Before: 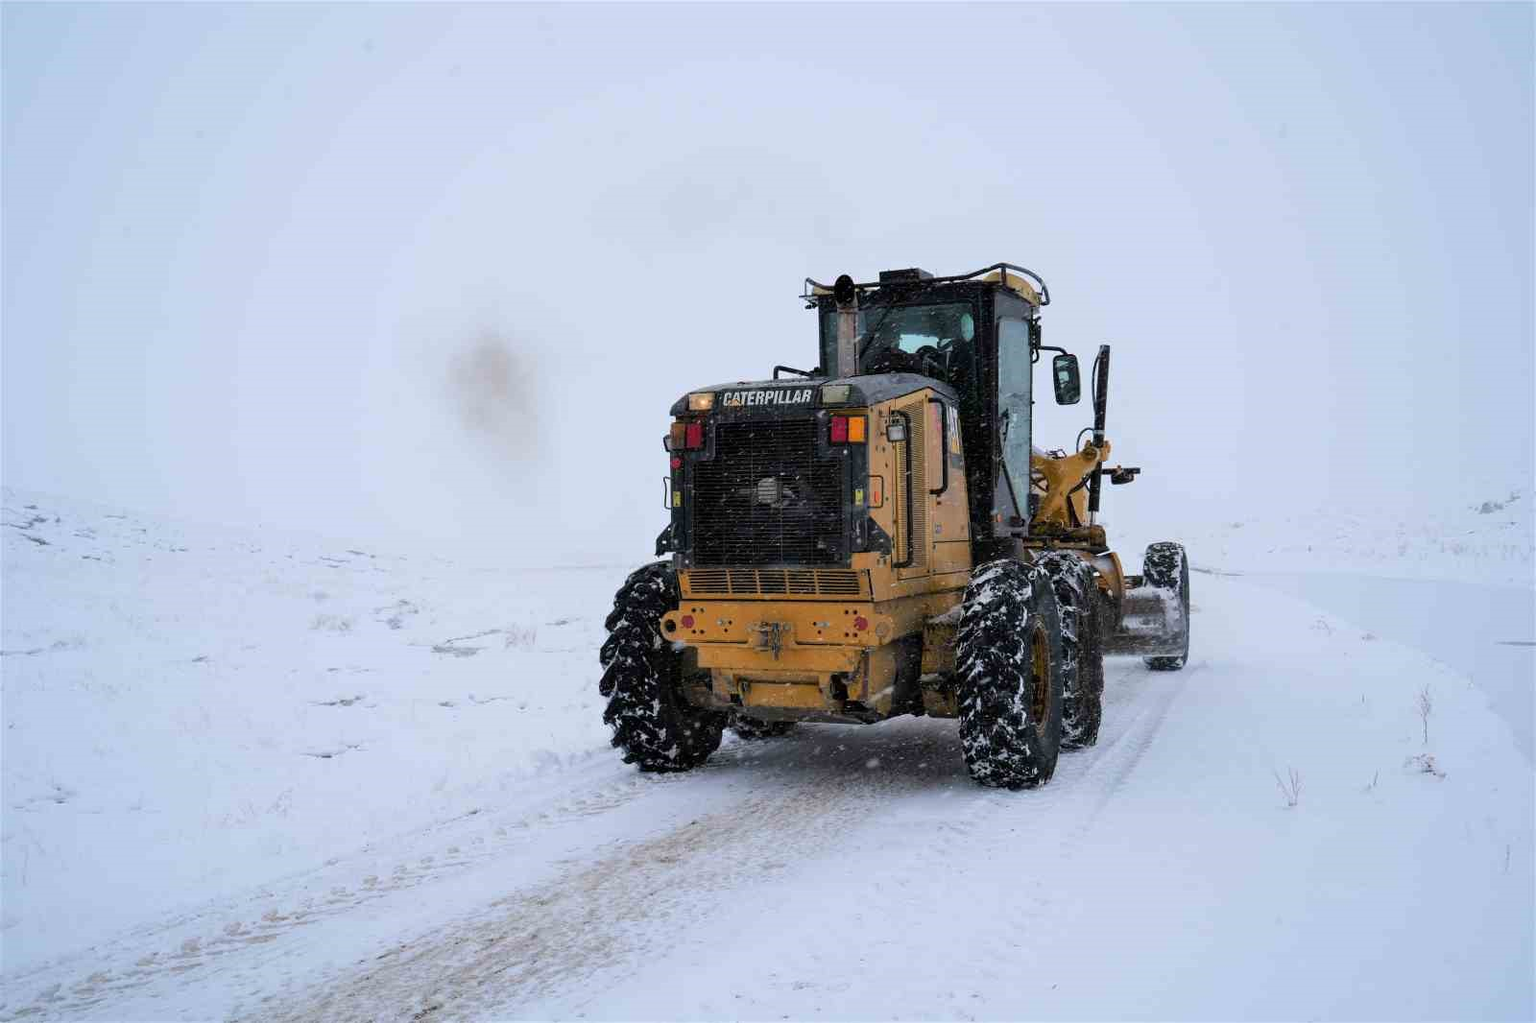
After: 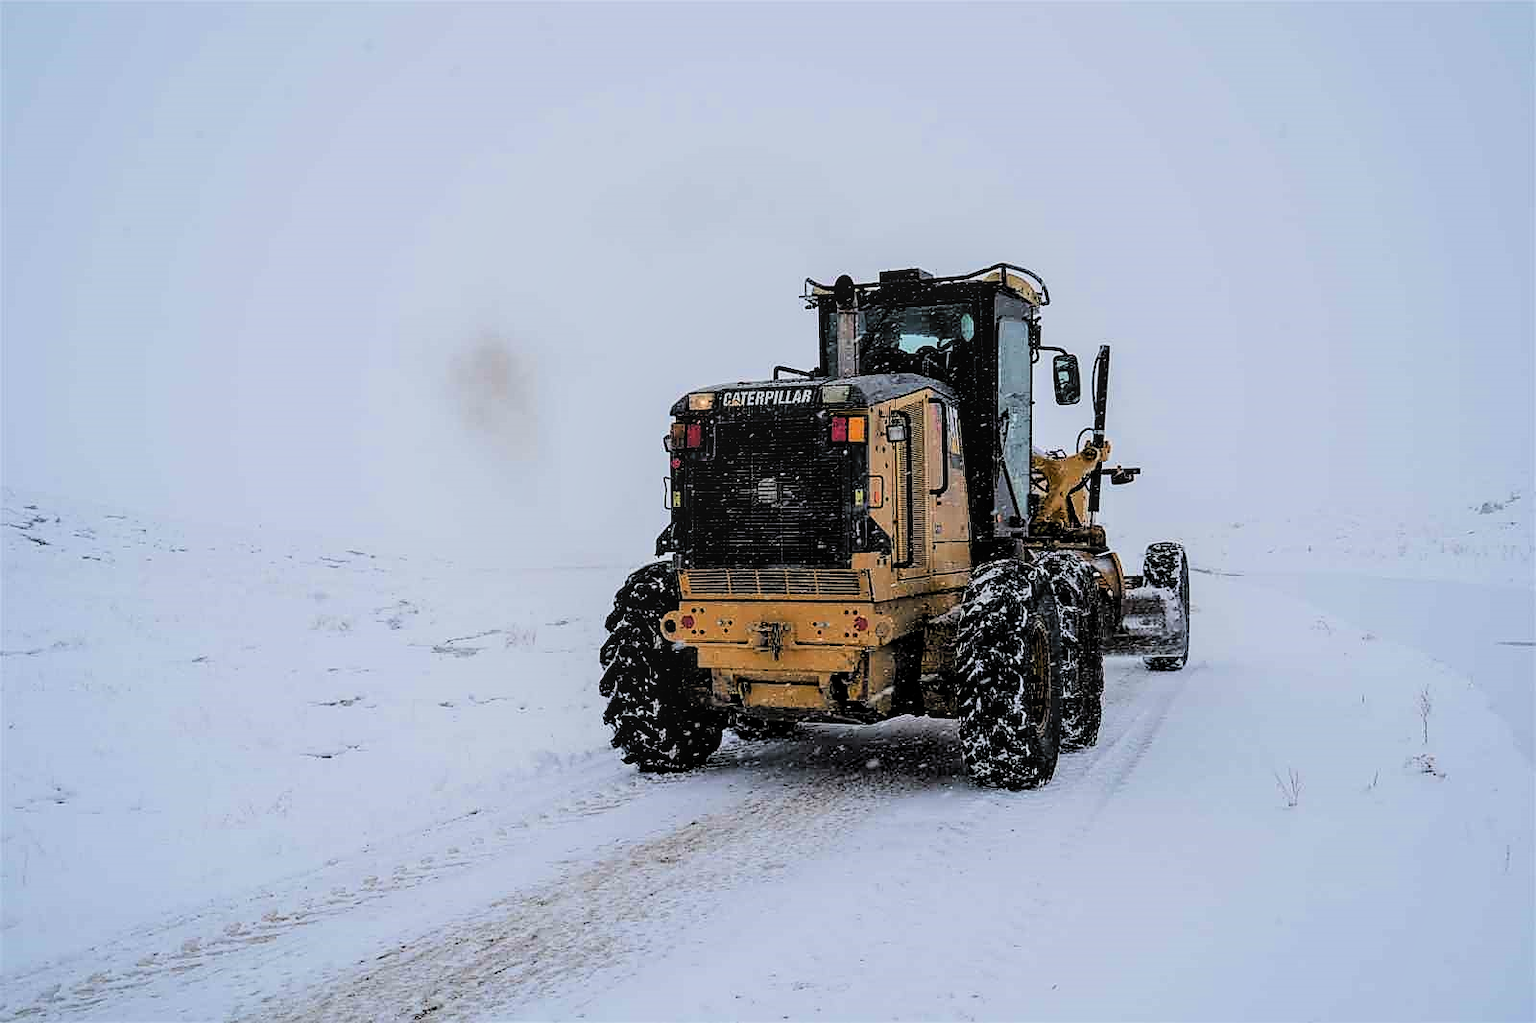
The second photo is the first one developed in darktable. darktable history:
filmic rgb: black relative exposure -5.11 EV, white relative exposure 3.96 EV, hardness 2.88, contrast 1.296, highlights saturation mix -10.71%, color science v6 (2022)
local contrast: on, module defaults
sharpen: radius 1.408, amount 1.263, threshold 0.682
tone equalizer: on, module defaults
